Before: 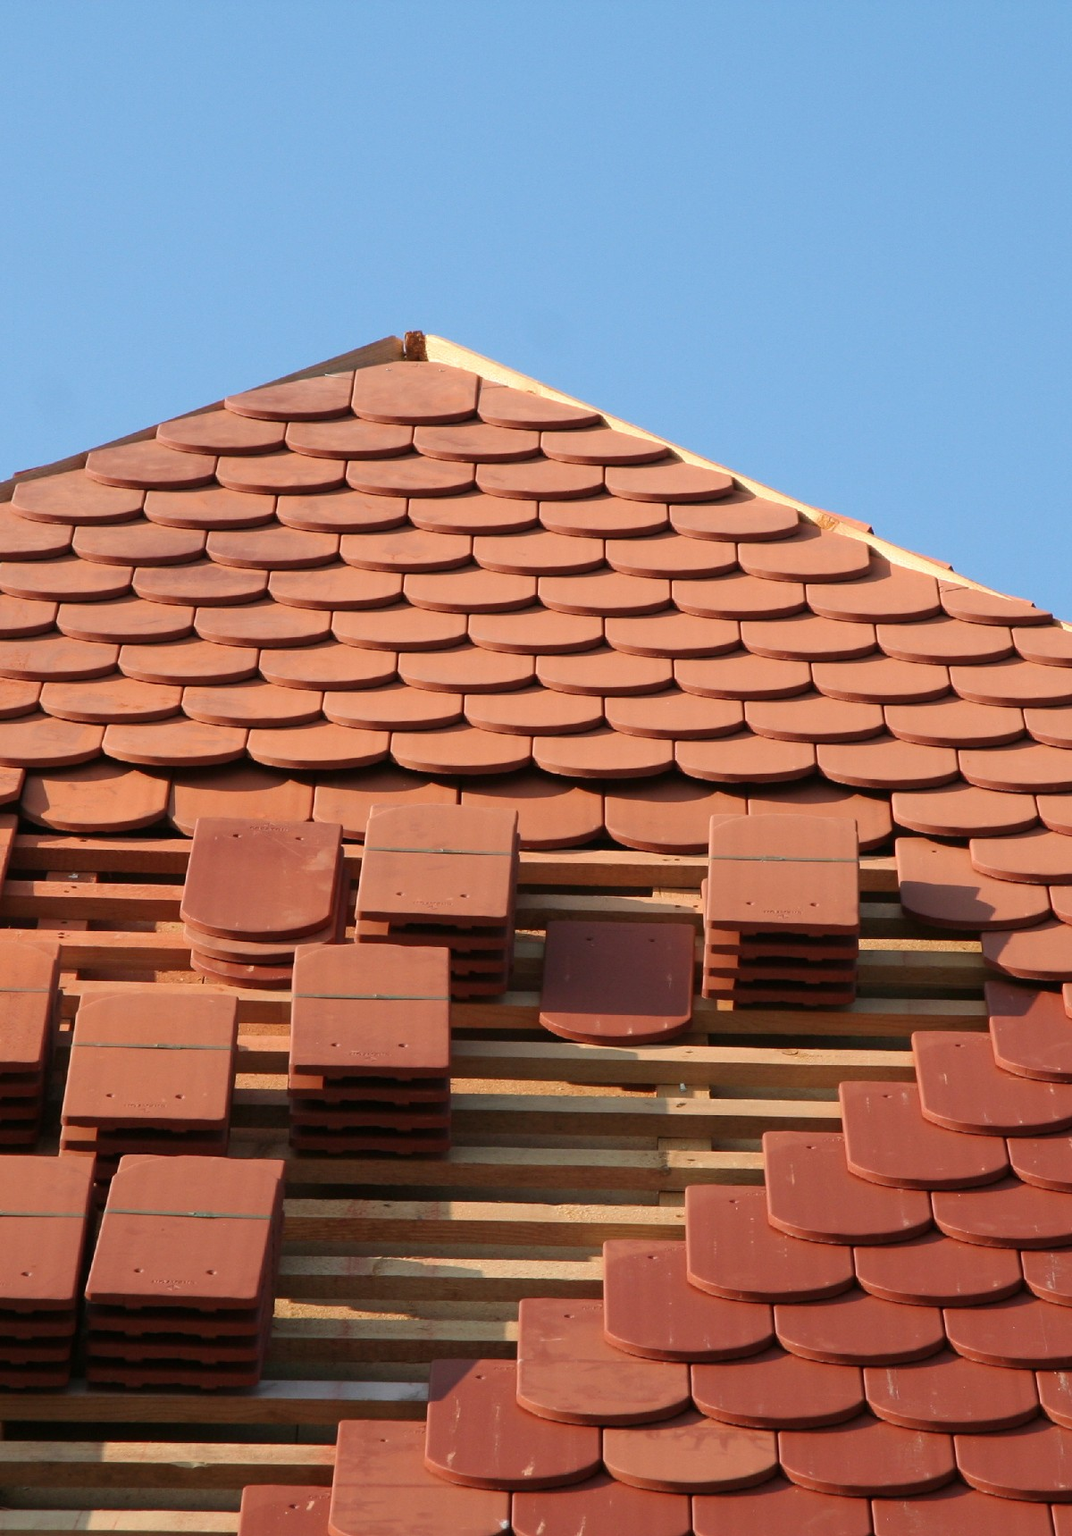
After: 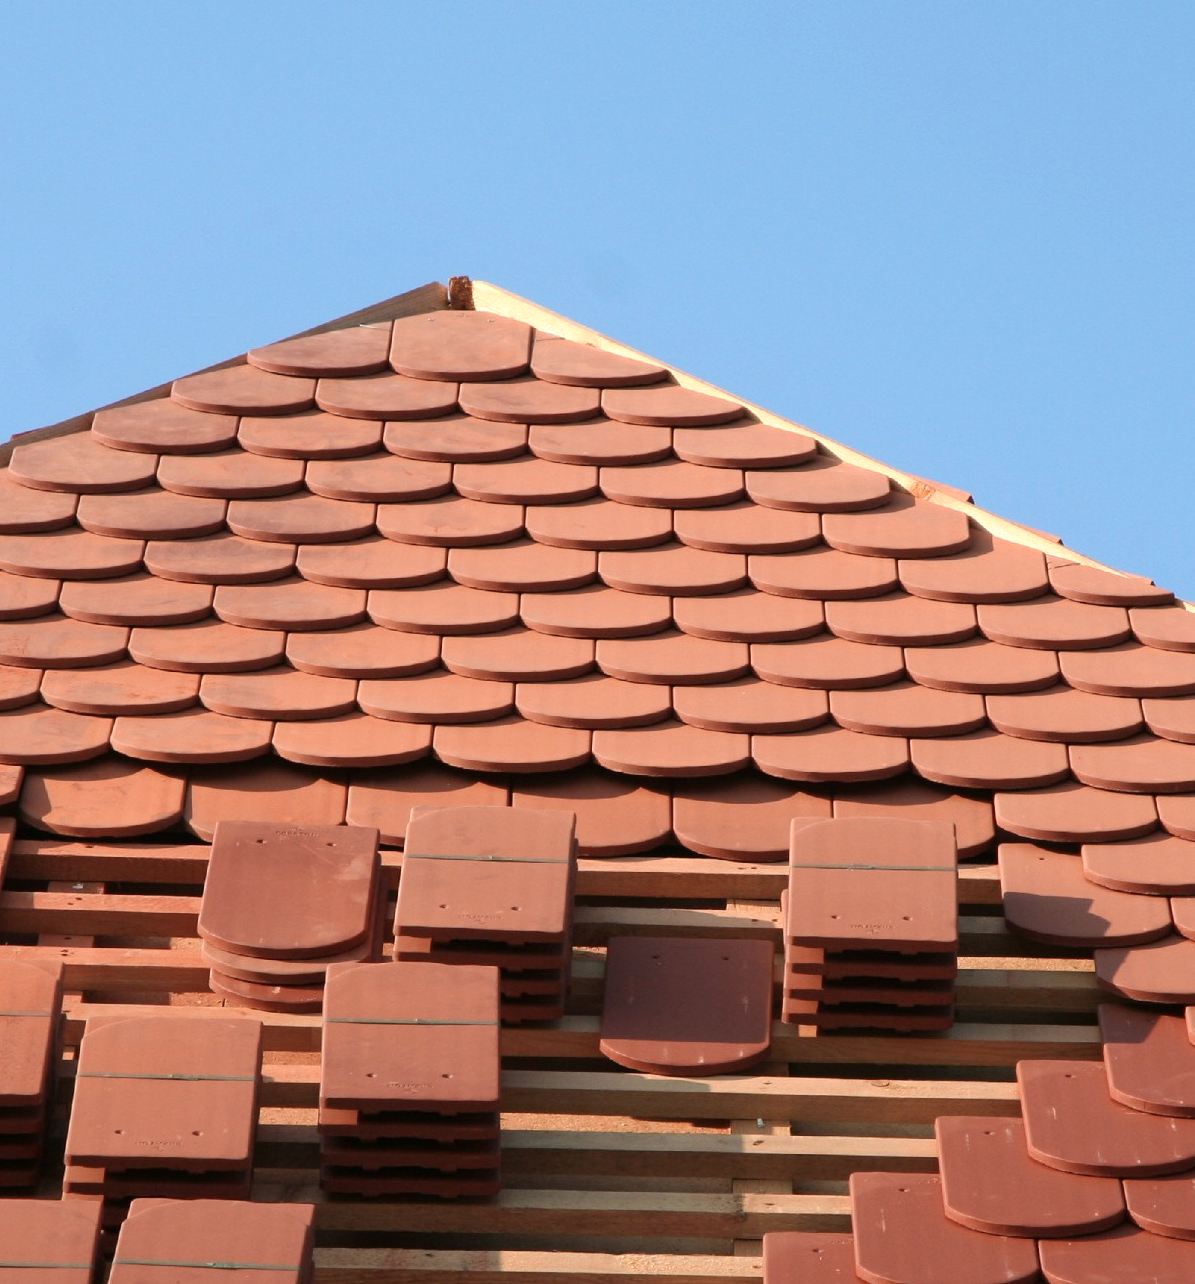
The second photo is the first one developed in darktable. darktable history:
crop: left 0.387%, top 5.469%, bottom 19.809%
shadows and highlights: shadows -12.5, white point adjustment 4, highlights 28.33
color zones: curves: ch1 [(0, 0.455) (0.063, 0.455) (0.286, 0.495) (0.429, 0.5) (0.571, 0.5) (0.714, 0.5) (0.857, 0.5) (1, 0.455)]; ch2 [(0, 0.532) (0.063, 0.521) (0.233, 0.447) (0.429, 0.489) (0.571, 0.5) (0.714, 0.5) (0.857, 0.5) (1, 0.532)]
